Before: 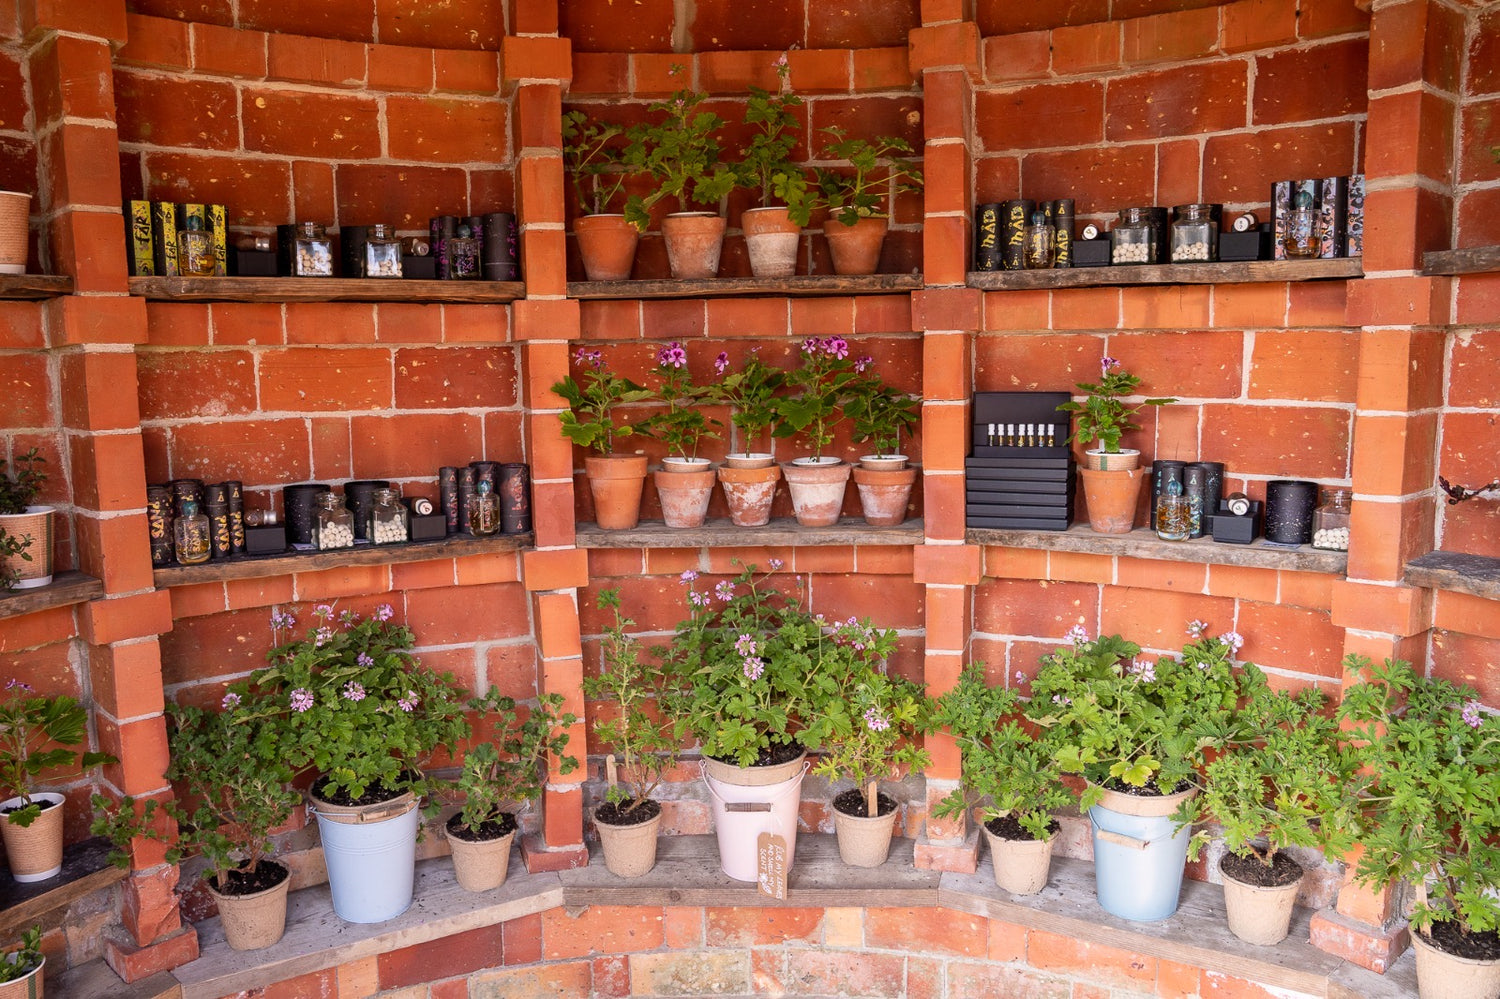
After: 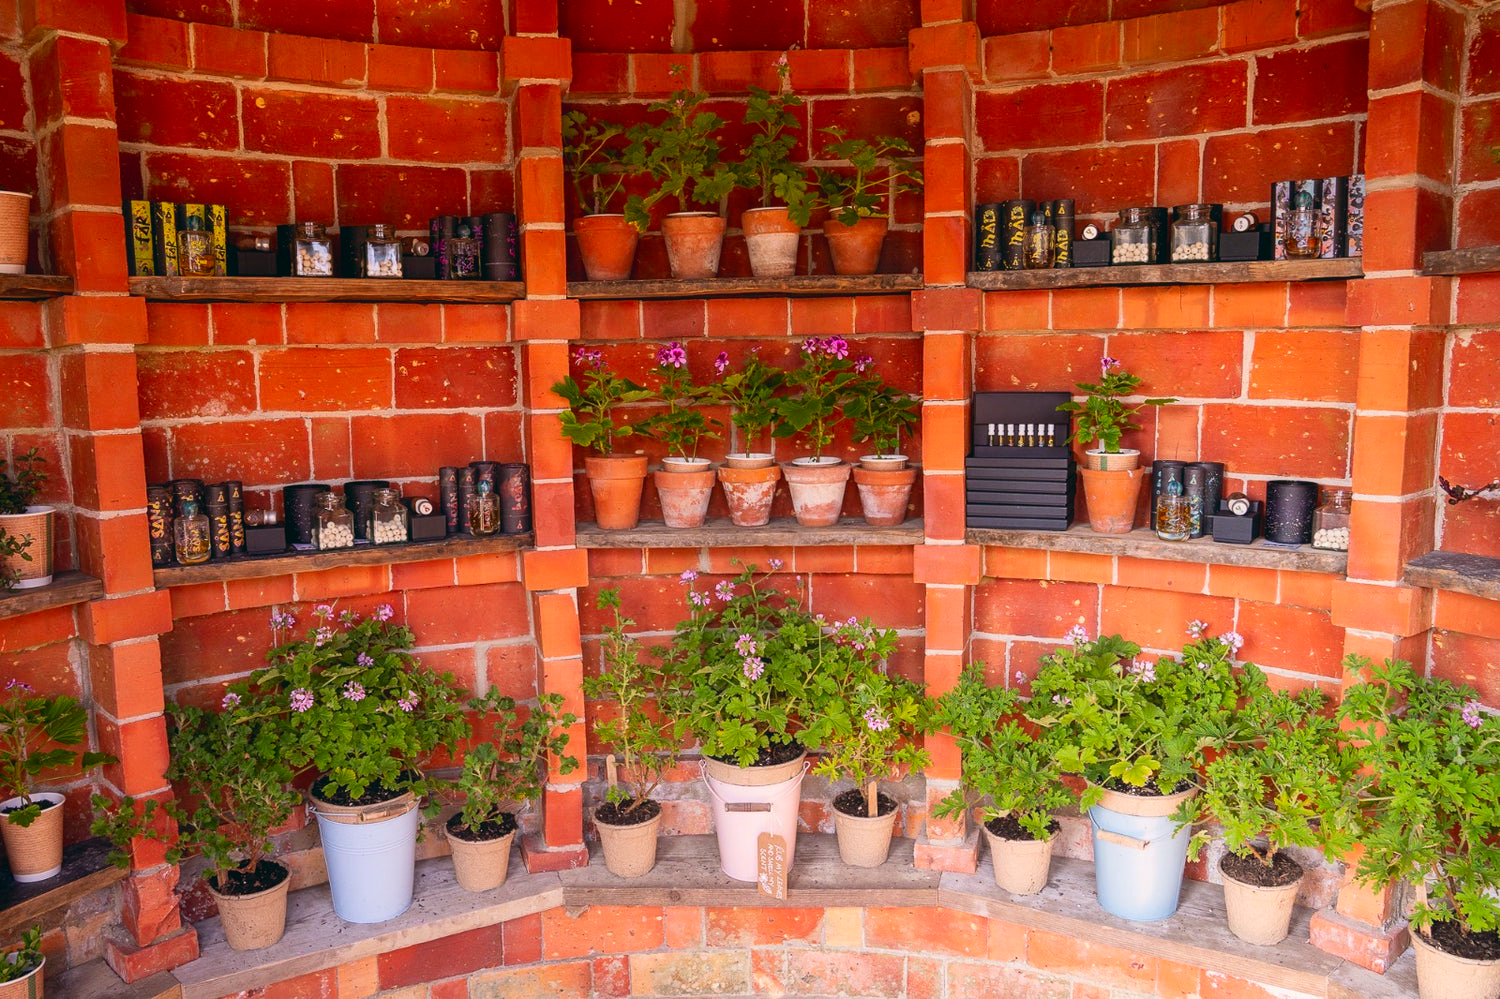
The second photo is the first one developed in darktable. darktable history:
color balance: lift [1, 0.998, 1.001, 1.002], gamma [1, 1.02, 1, 0.98], gain [1, 1.02, 1.003, 0.98]
contrast brightness saturation: contrast 0.09, saturation 0.28
contrast equalizer: y [[0.5, 0.488, 0.462, 0.461, 0.491, 0.5], [0.5 ×6], [0.5 ×6], [0 ×6], [0 ×6]]
white balance: red 1, blue 1
